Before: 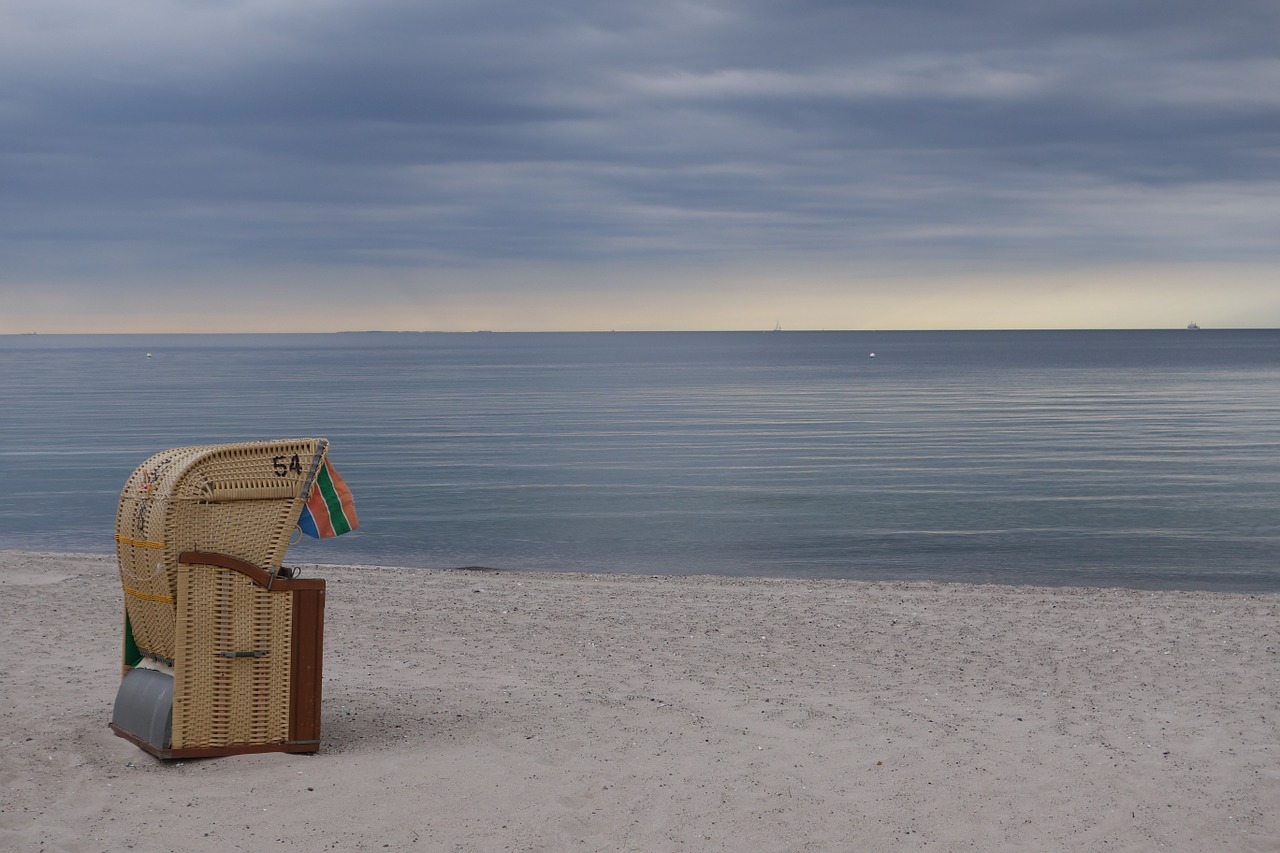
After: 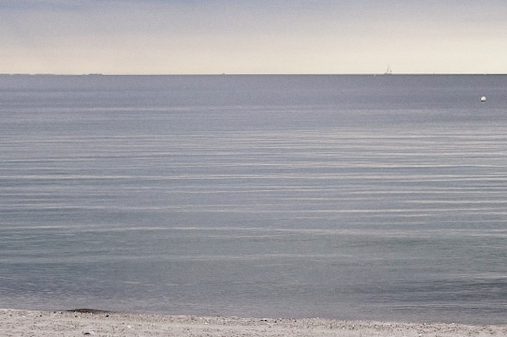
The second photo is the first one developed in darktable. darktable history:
white balance: red 1.009, blue 1.027
crop: left 30%, top 30%, right 30%, bottom 30%
grain: coarseness 0.09 ISO, strength 10%
exposure: black level correction 0.001, compensate highlight preservation false
base curve: curves: ch0 [(0, 0) (0.028, 0.03) (0.121, 0.232) (0.46, 0.748) (0.859, 0.968) (1, 1)], preserve colors none
color balance: lift [1, 0.994, 1.002, 1.006], gamma [0.957, 1.081, 1.016, 0.919], gain [0.97, 0.972, 1.01, 1.028], input saturation 91.06%, output saturation 79.8%
rotate and perspective: rotation 0.192°, lens shift (horizontal) -0.015, crop left 0.005, crop right 0.996, crop top 0.006, crop bottom 0.99
